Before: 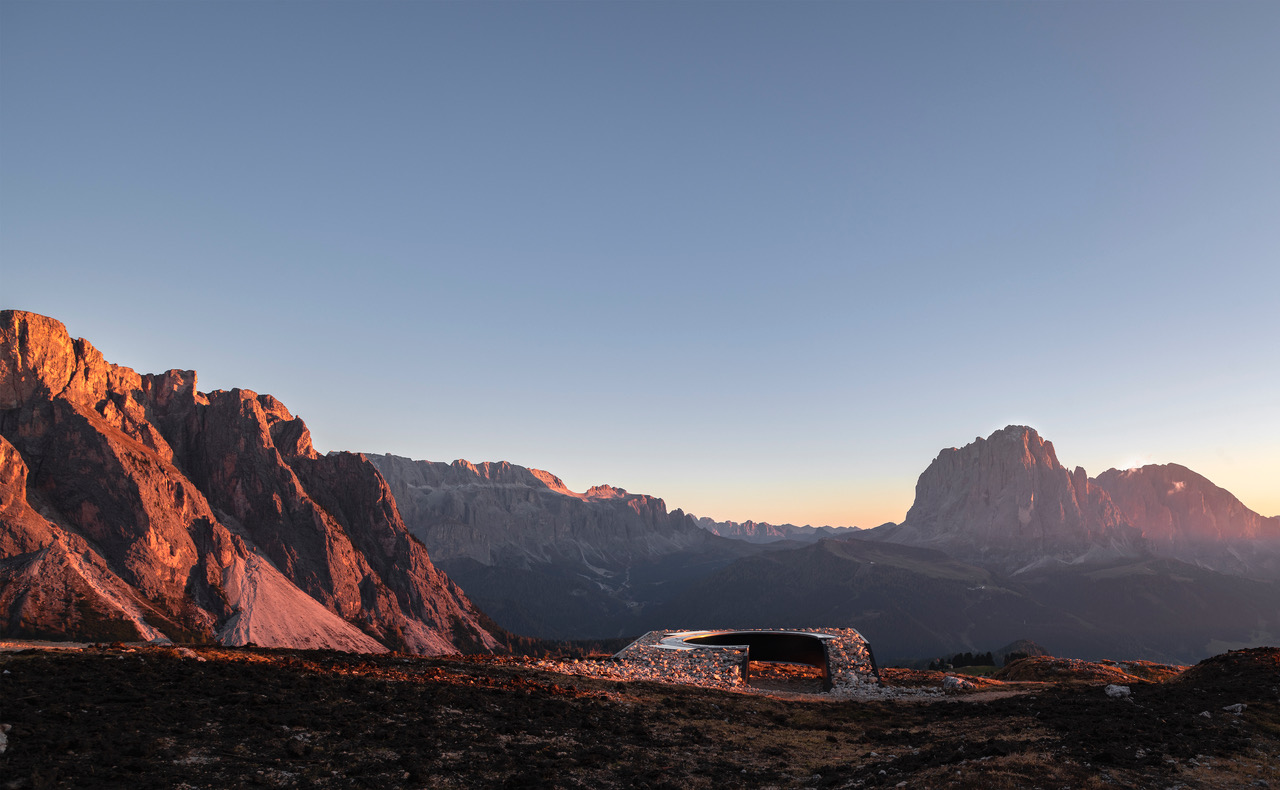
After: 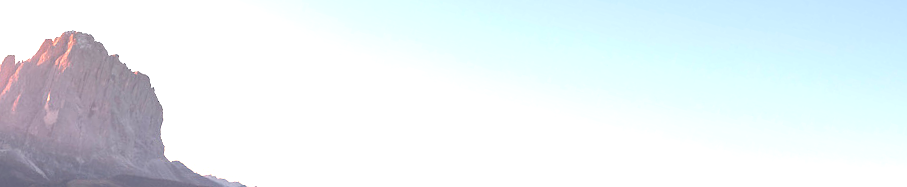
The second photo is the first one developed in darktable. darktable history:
exposure: black level correction 0, exposure 1.45 EV, compensate exposure bias true, compensate highlight preservation false
crop and rotate: angle 16.12°, top 30.835%, bottom 35.653%
